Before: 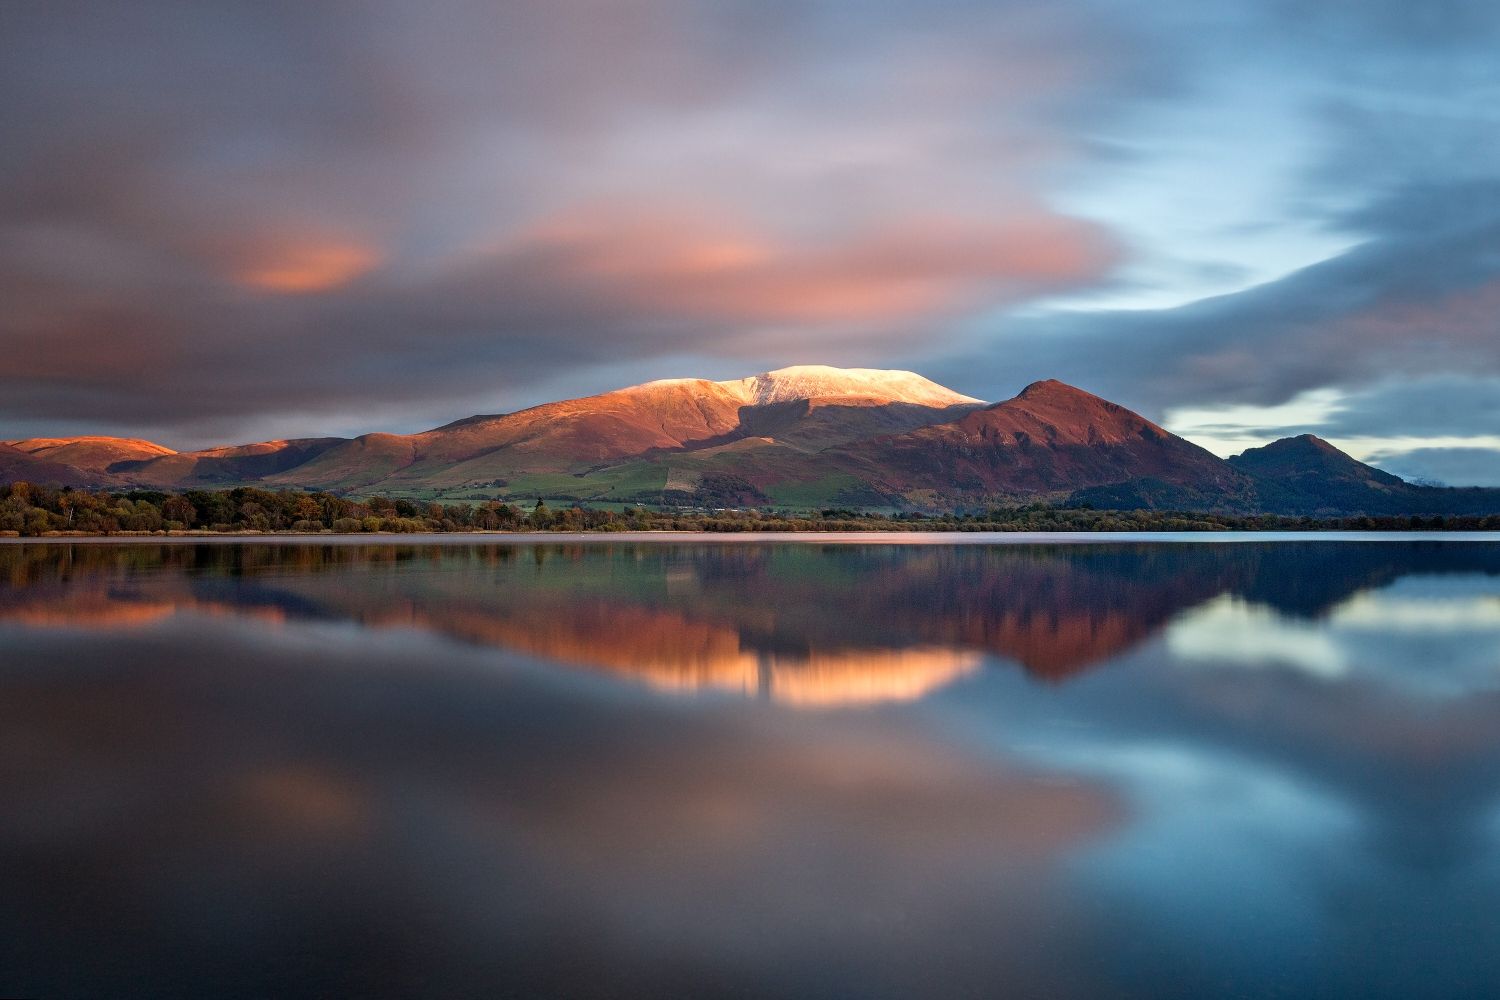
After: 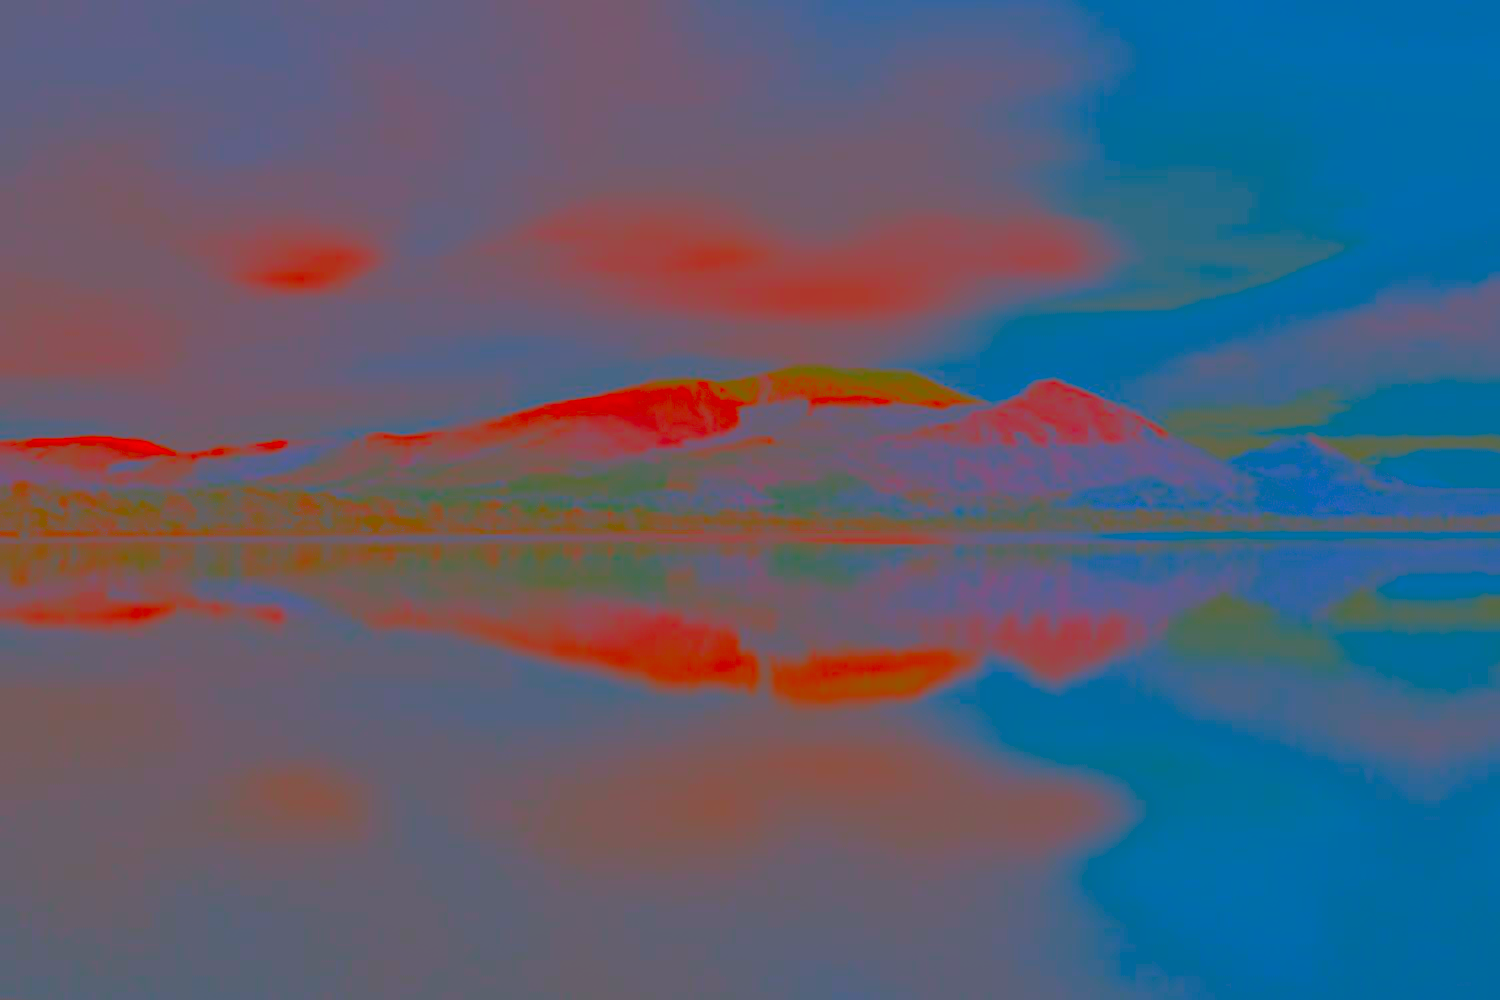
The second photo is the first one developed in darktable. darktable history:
contrast brightness saturation: contrast -0.988, brightness -0.167, saturation 0.761
shadows and highlights: soften with gaussian
exposure: black level correction 0, exposure 0.499 EV, compensate highlight preservation false
color correction: highlights a* -1.19, highlights b* 4.45, shadows a* 3.67
